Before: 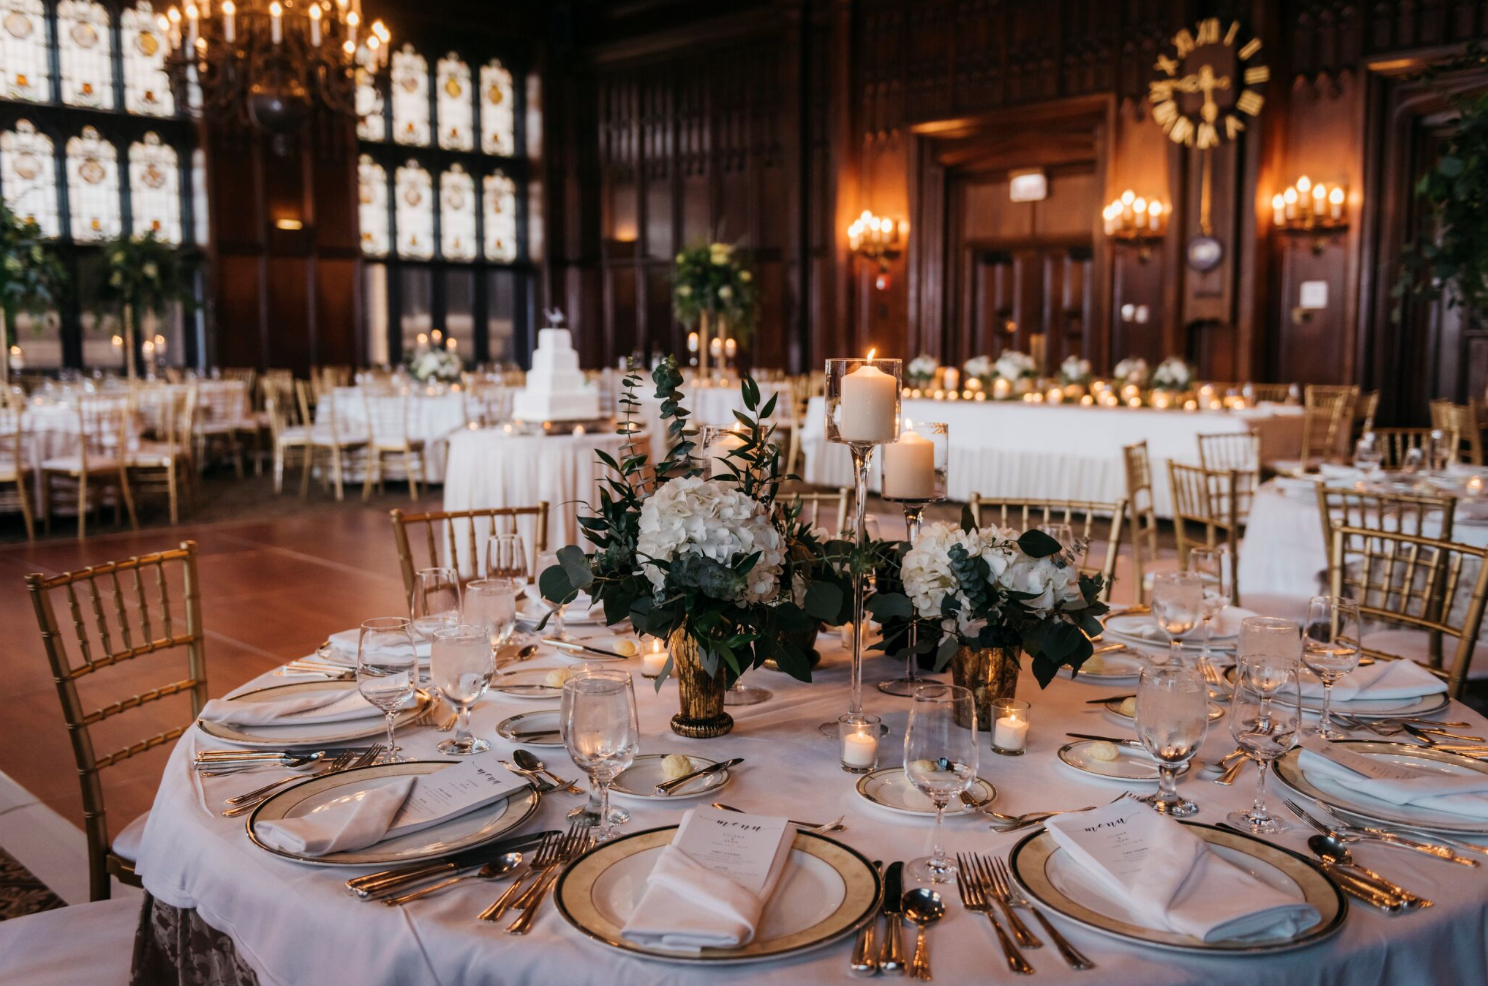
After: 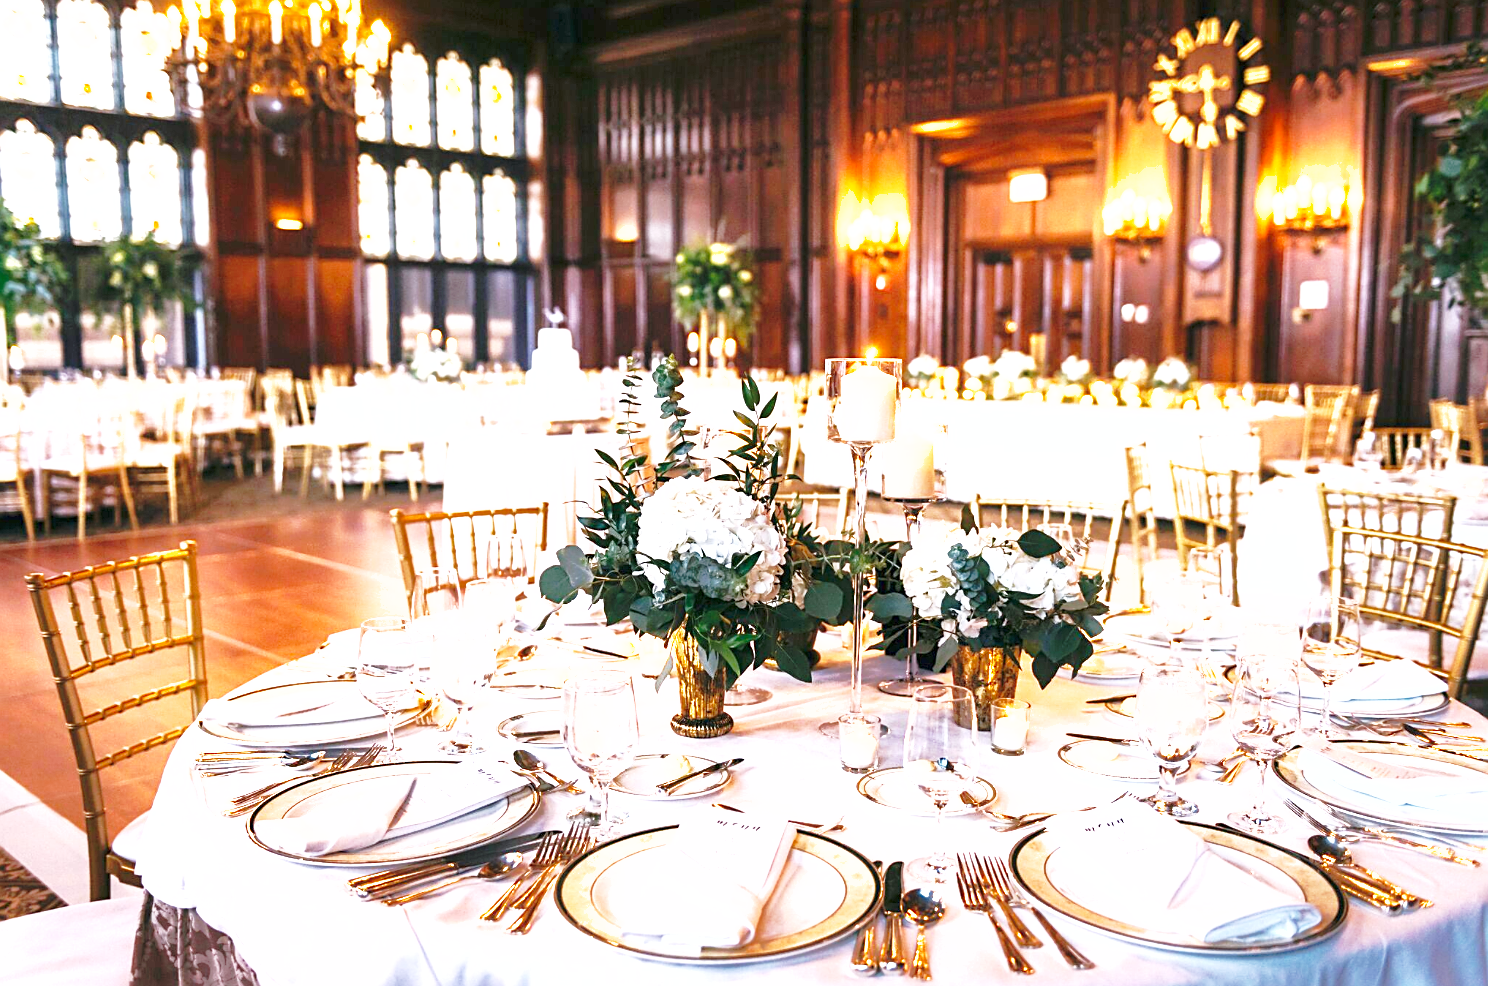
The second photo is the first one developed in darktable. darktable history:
sharpen: on, module defaults
shadows and highlights: on, module defaults
exposure: black level correction 0, exposure 2.088 EV, compensate exposure bias true, compensate highlight preservation false
base curve: curves: ch0 [(0, 0) (0.028, 0.03) (0.121, 0.232) (0.46, 0.748) (0.859, 0.968) (1, 1)], preserve colors none
white balance: red 0.984, blue 1.059
